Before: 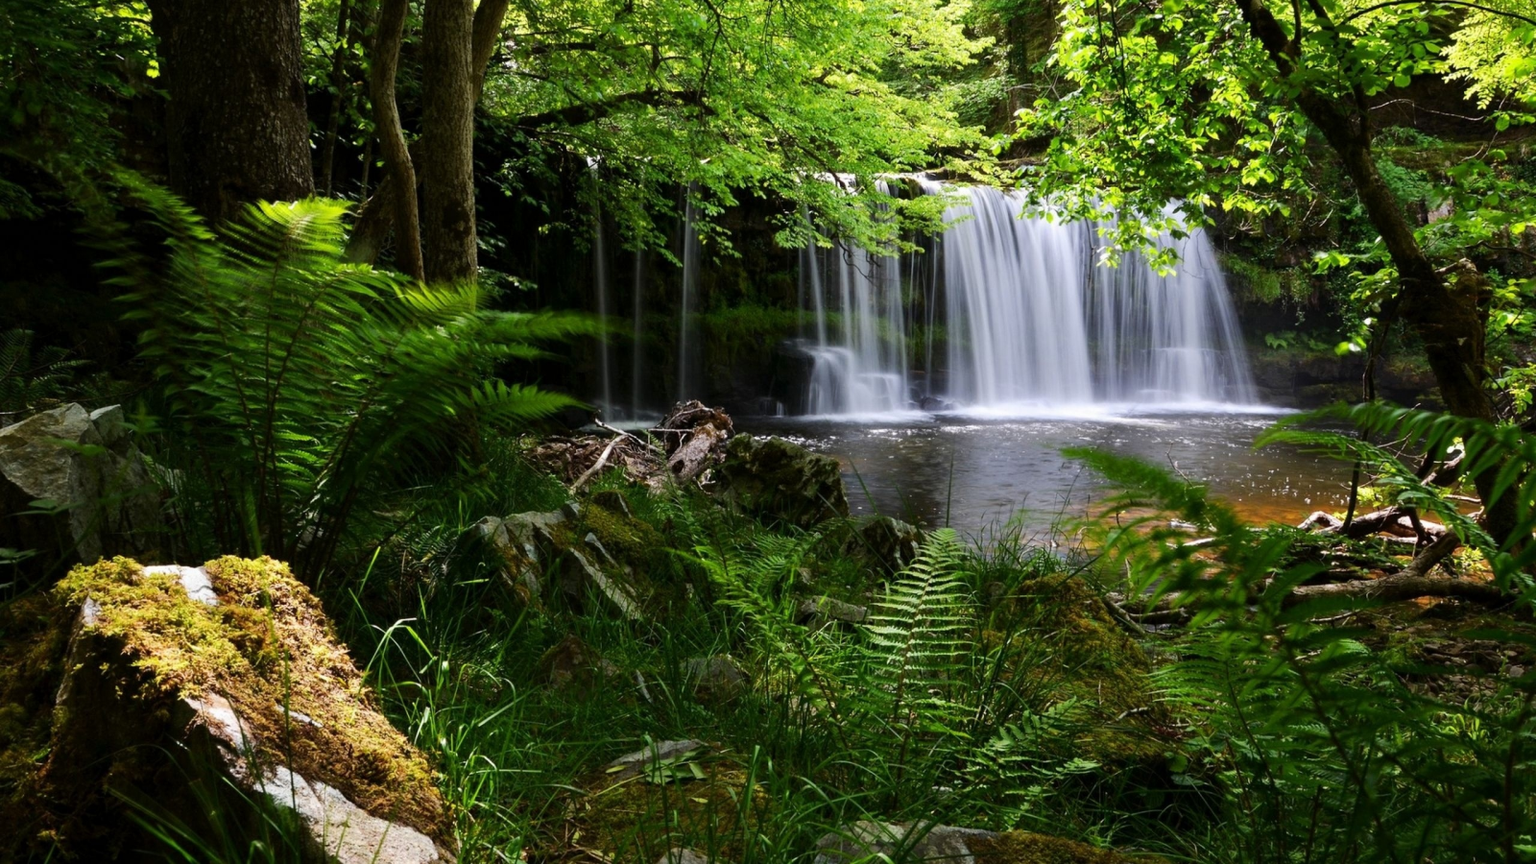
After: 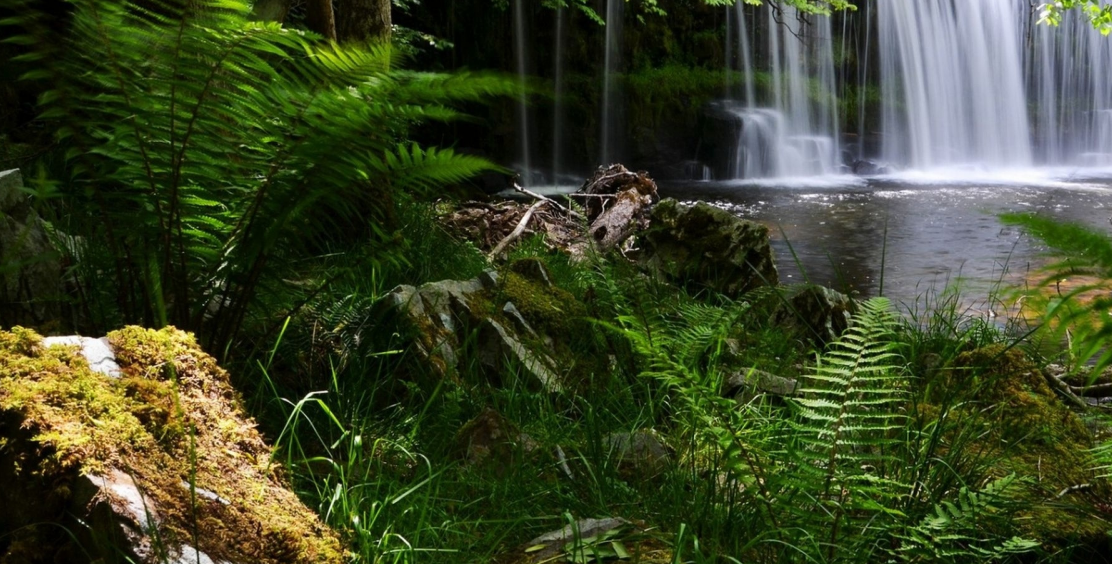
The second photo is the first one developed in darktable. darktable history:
crop: left 6.67%, top 28.159%, right 23.805%, bottom 9.083%
